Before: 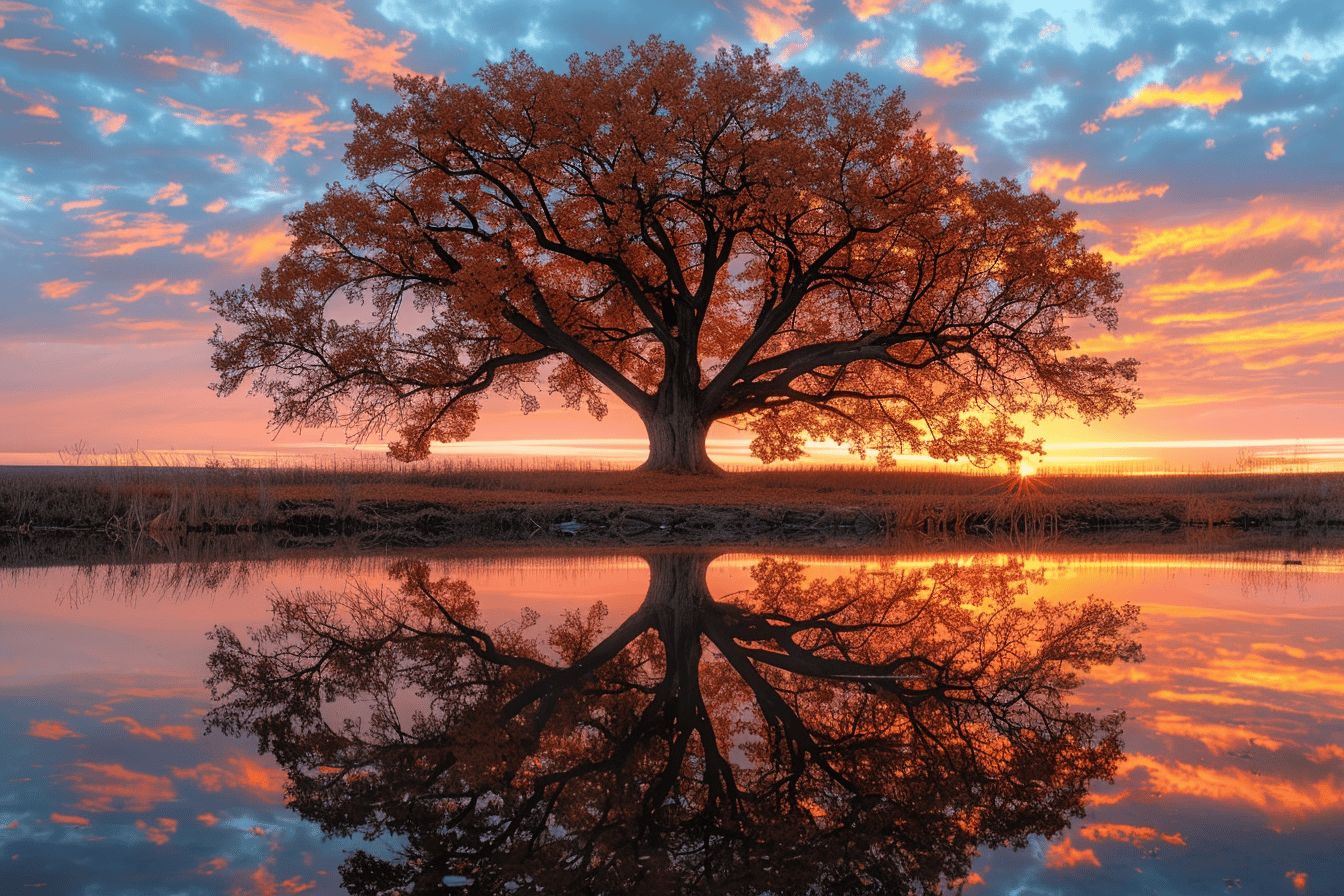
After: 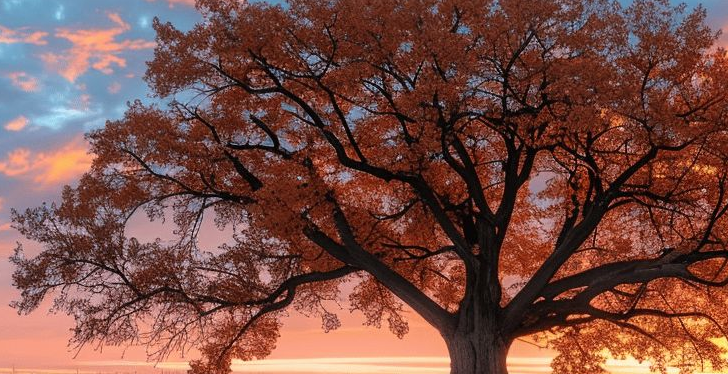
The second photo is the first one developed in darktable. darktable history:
crop: left 14.839%, top 9.21%, right 30.929%, bottom 48.943%
